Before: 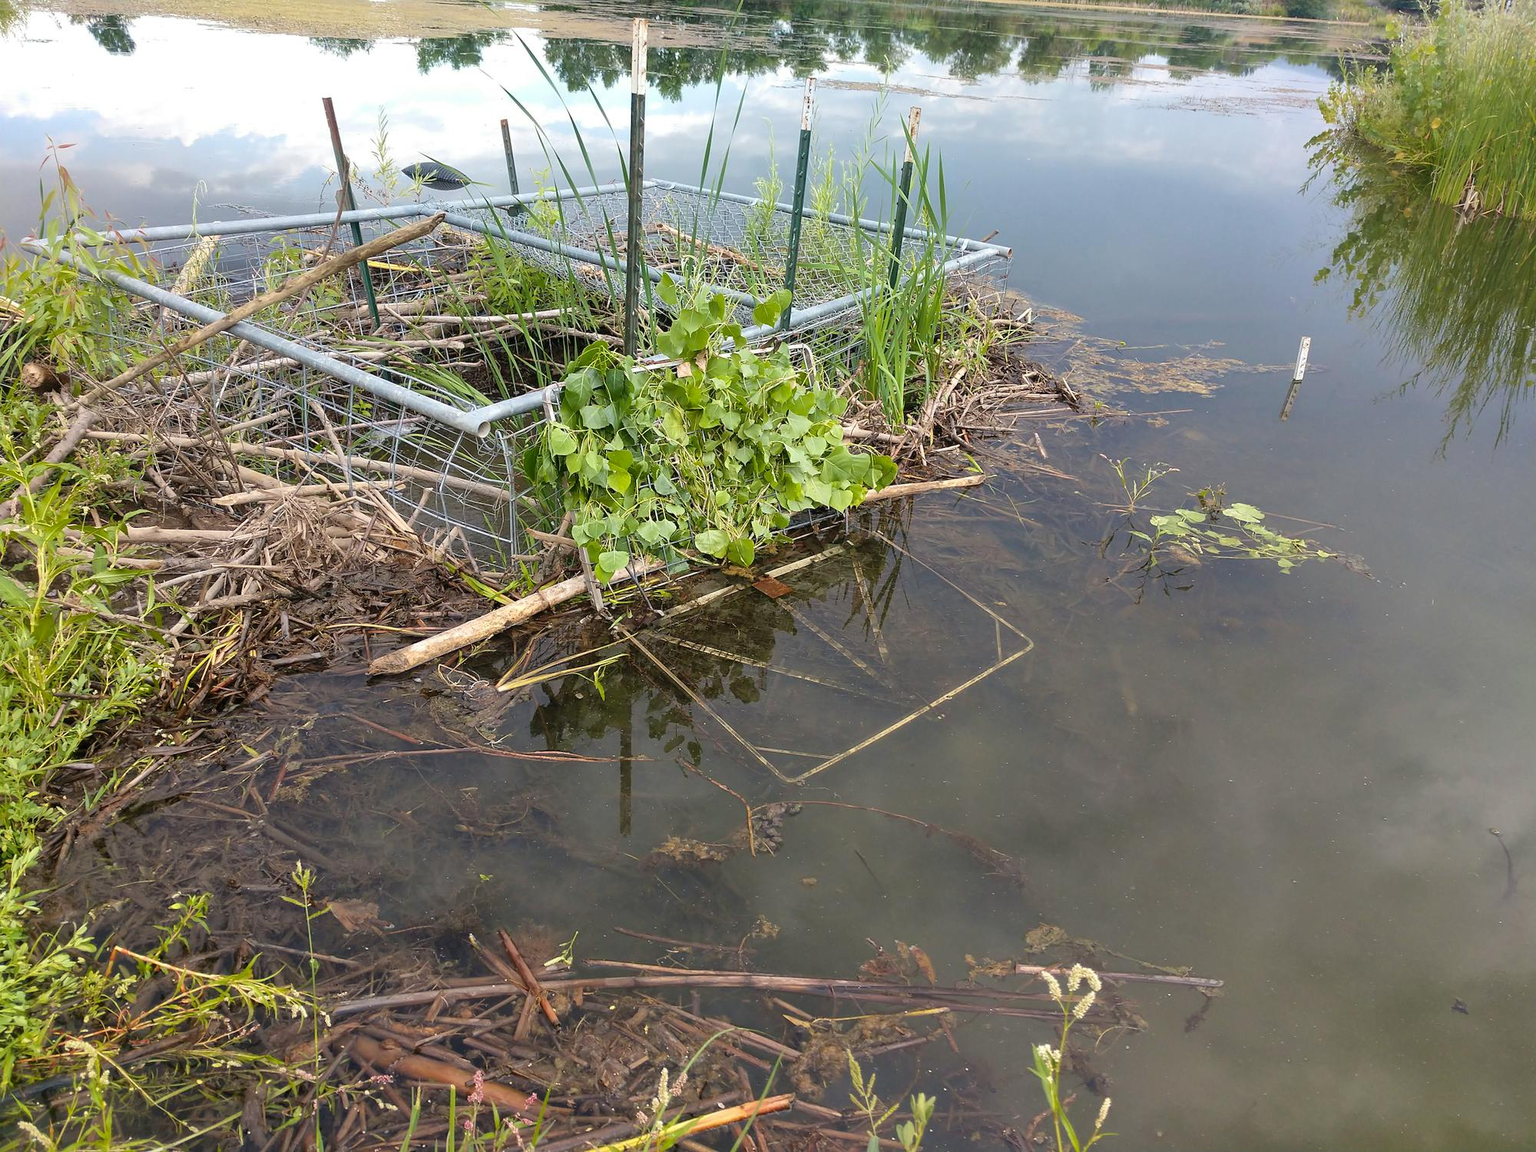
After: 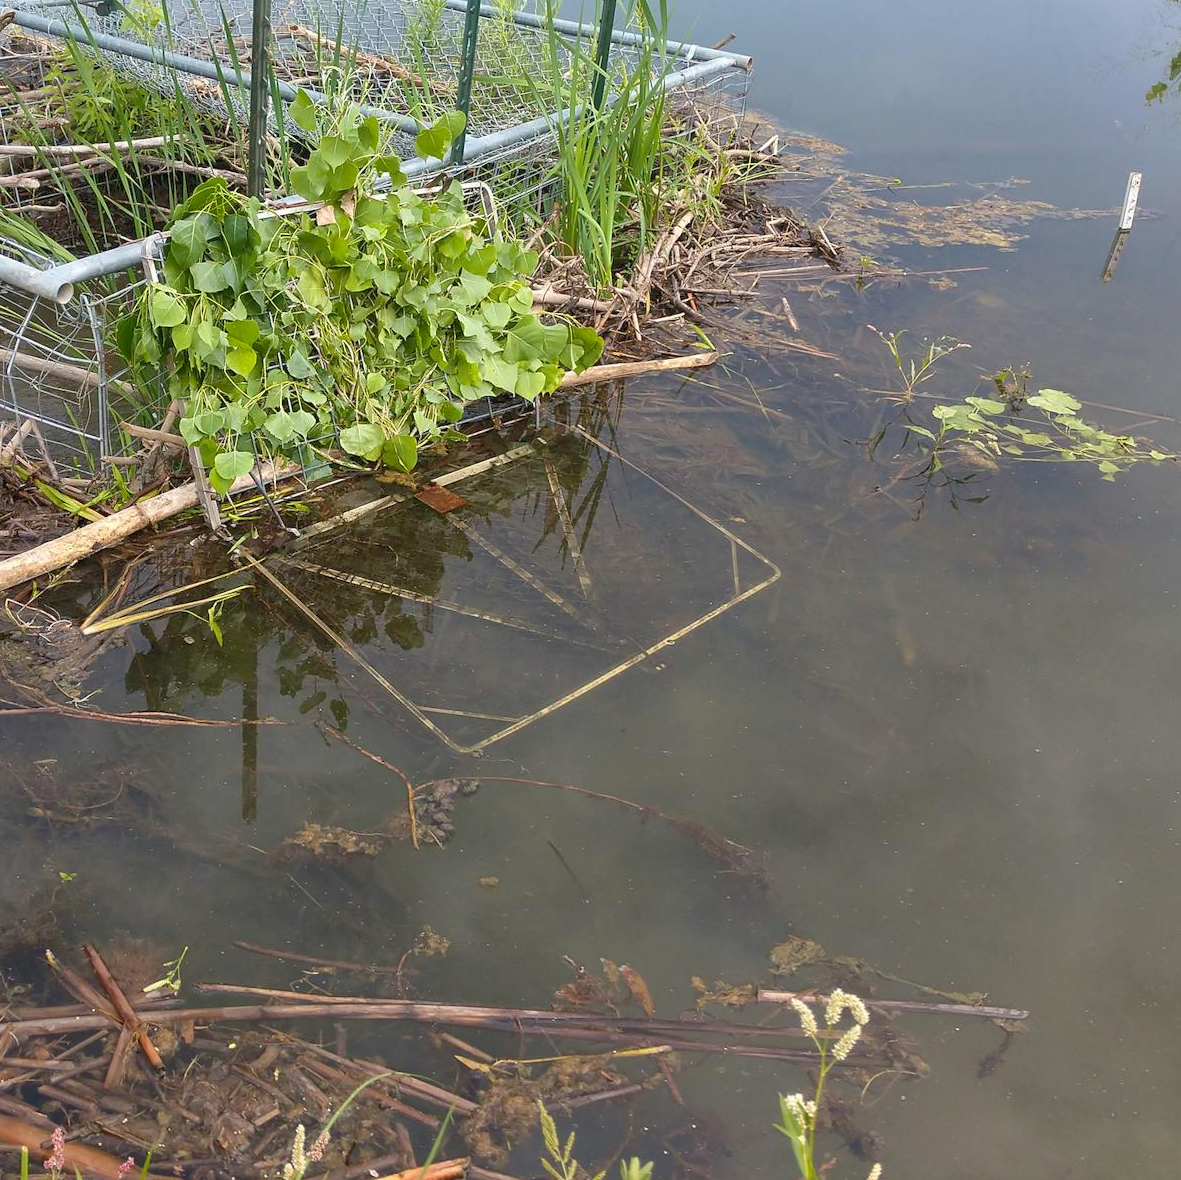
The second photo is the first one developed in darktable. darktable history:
rgb curve: curves: ch0 [(0, 0) (0.093, 0.159) (0.241, 0.265) (0.414, 0.42) (1, 1)], compensate middle gray true, preserve colors basic power
crop and rotate: left 28.256%, top 17.734%, right 12.656%, bottom 3.573%
